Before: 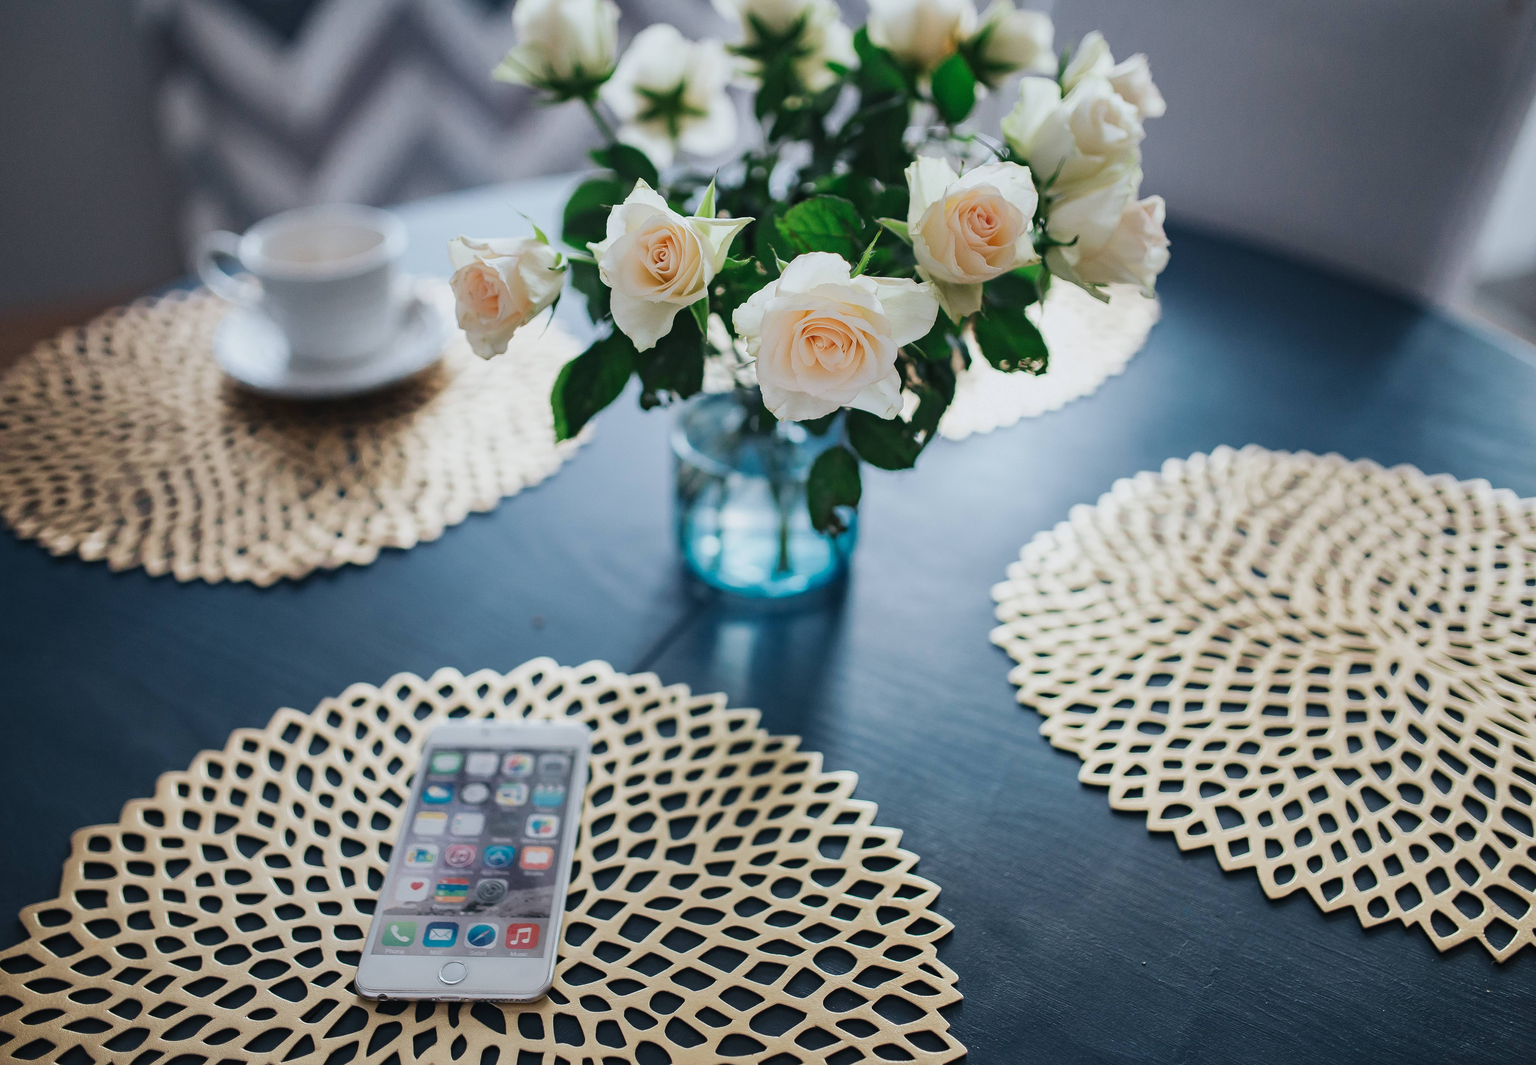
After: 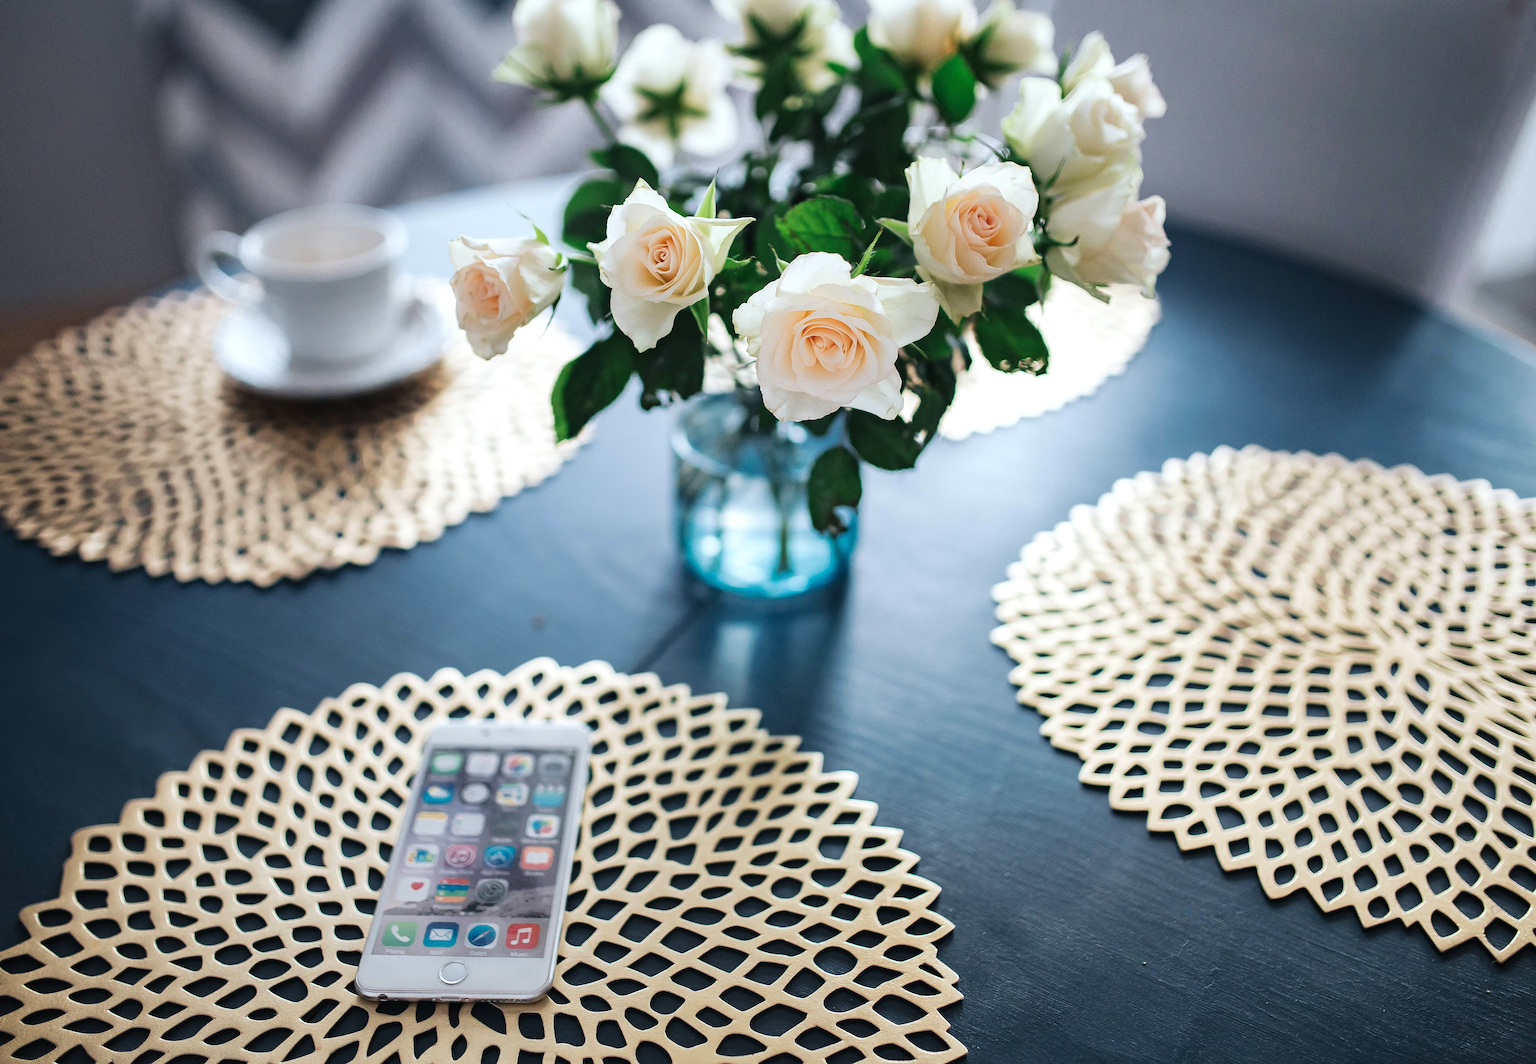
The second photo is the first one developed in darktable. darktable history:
tone equalizer: -8 EV -0.435 EV, -7 EV -0.413 EV, -6 EV -0.357 EV, -5 EV -0.191 EV, -3 EV 0.213 EV, -2 EV 0.343 EV, -1 EV 0.373 EV, +0 EV 0.441 EV
